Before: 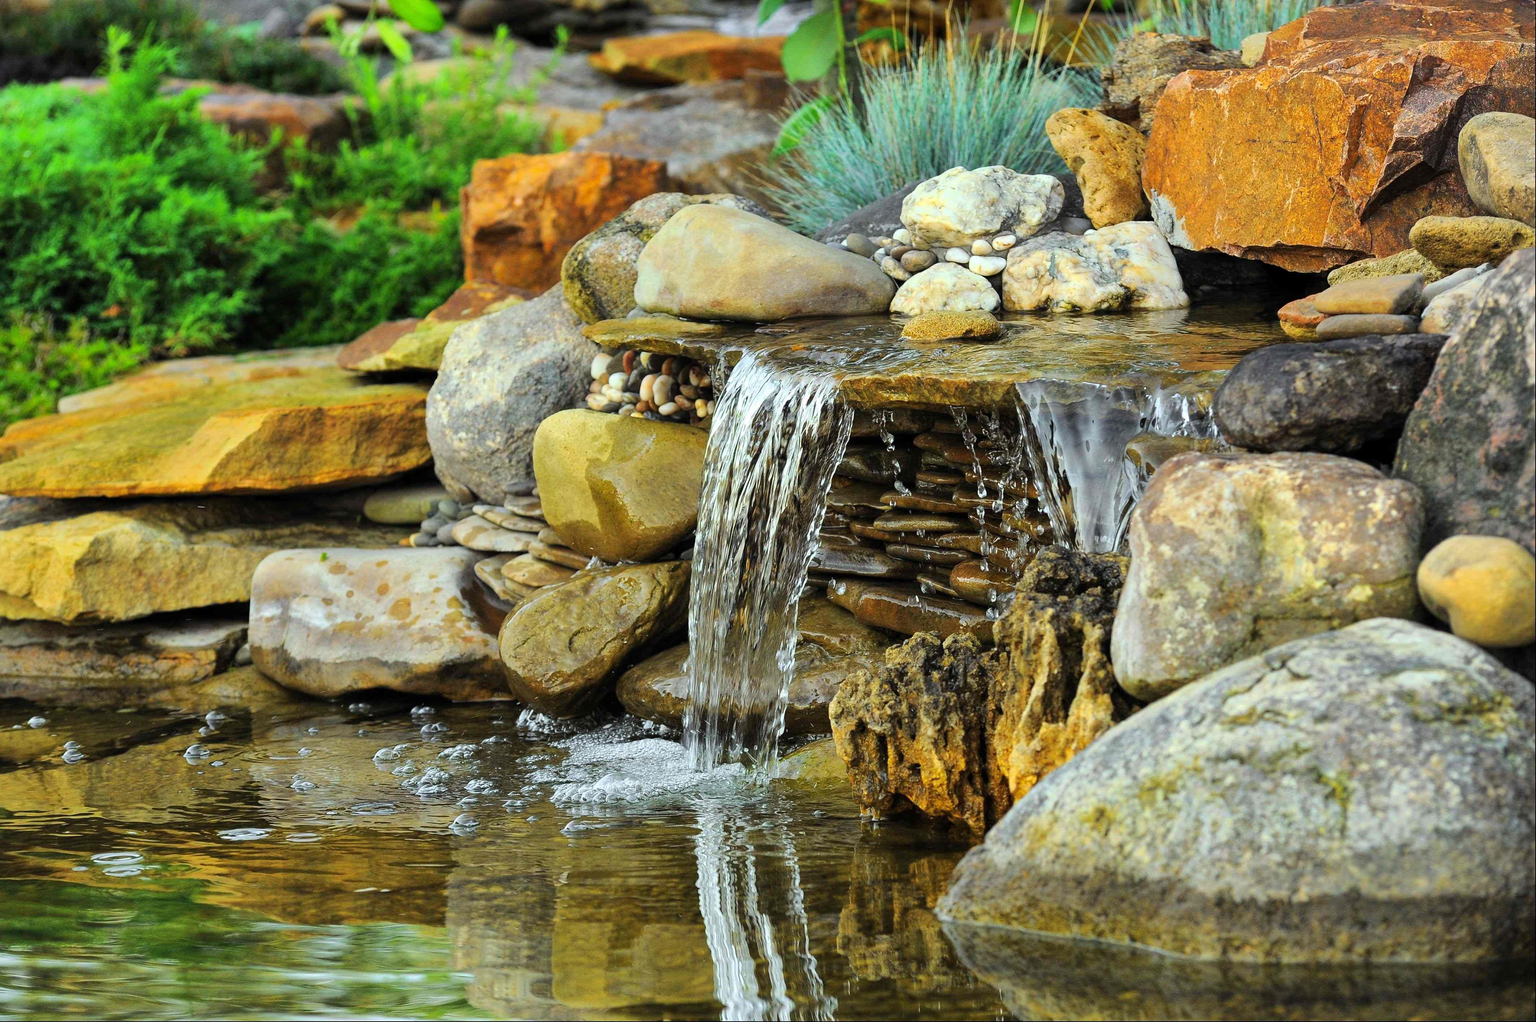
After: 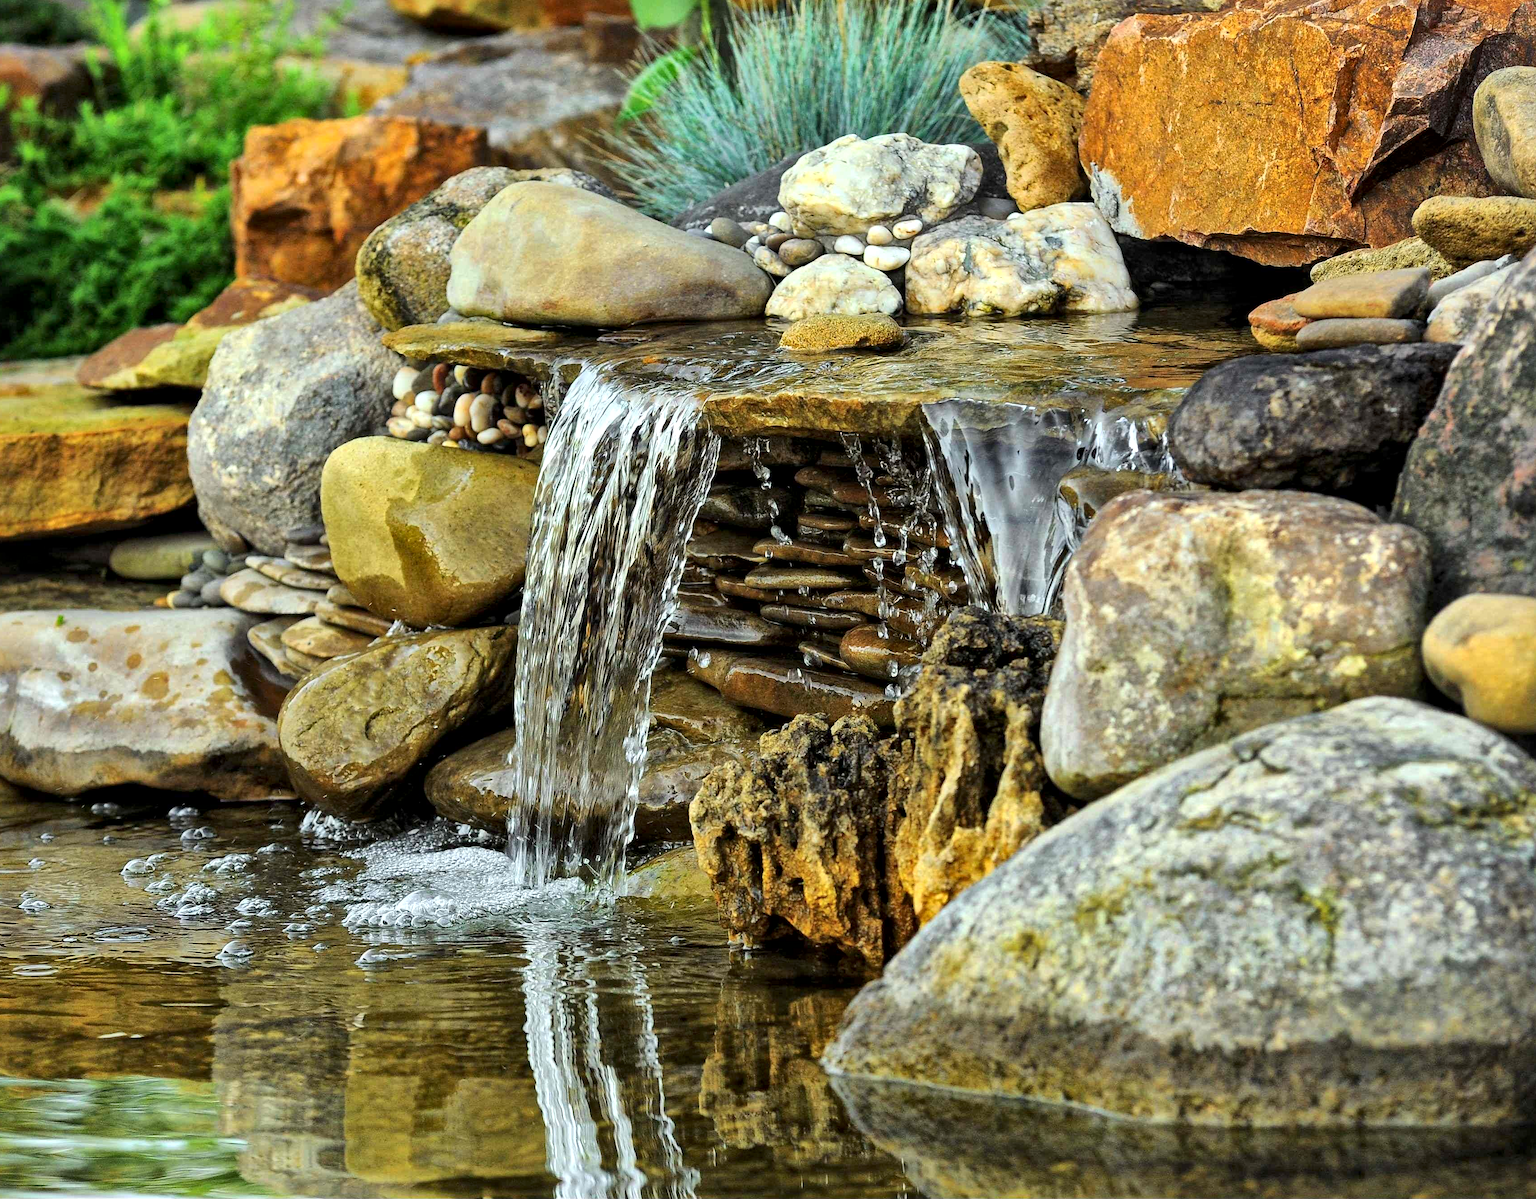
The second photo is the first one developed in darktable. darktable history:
crop and rotate: left 17.959%, top 5.771%, right 1.742%
local contrast: mode bilateral grid, contrast 25, coarseness 47, detail 151%, midtone range 0.2
